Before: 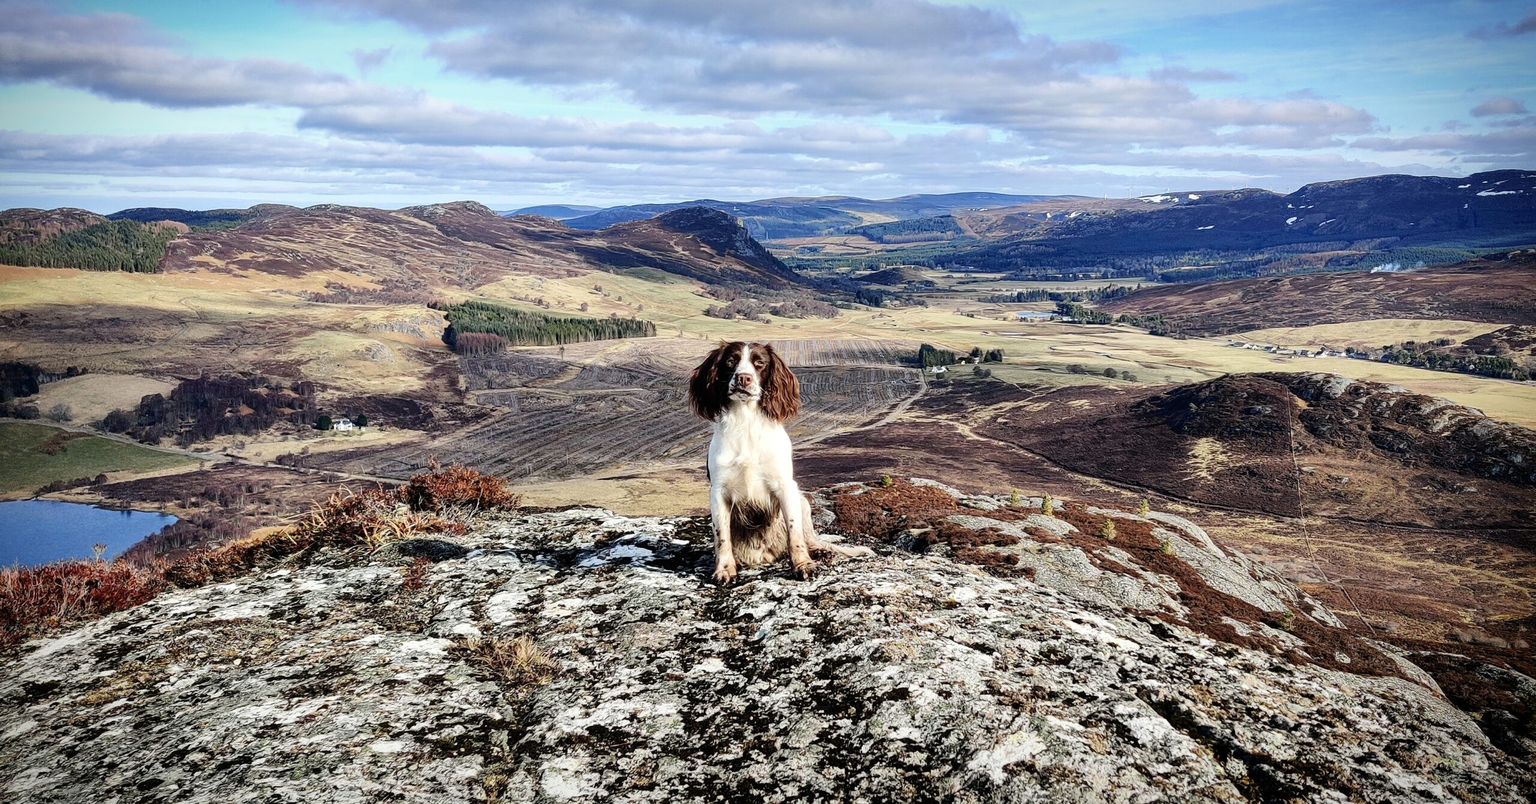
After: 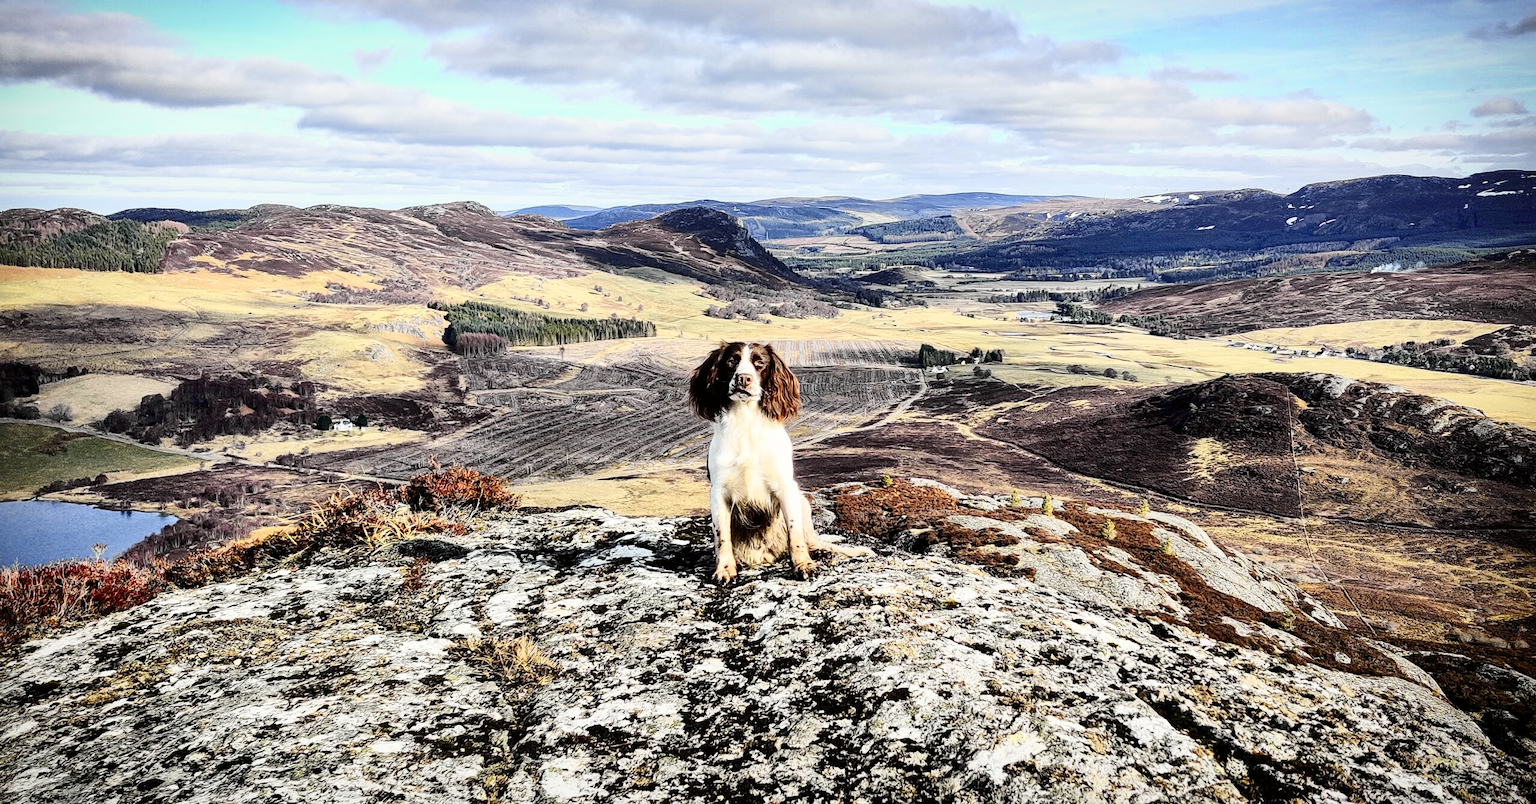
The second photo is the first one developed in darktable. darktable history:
tone curve: curves: ch0 [(0, 0.008) (0.107, 0.083) (0.283, 0.287) (0.429, 0.51) (0.607, 0.739) (0.789, 0.893) (0.998, 0.978)]; ch1 [(0, 0) (0.323, 0.339) (0.438, 0.427) (0.478, 0.484) (0.502, 0.502) (0.527, 0.525) (0.571, 0.579) (0.608, 0.629) (0.669, 0.704) (0.859, 0.899) (1, 1)]; ch2 [(0, 0) (0.33, 0.347) (0.421, 0.456) (0.473, 0.498) (0.502, 0.504) (0.522, 0.524) (0.549, 0.567) (0.593, 0.626) (0.676, 0.724) (1, 1)], color space Lab, independent channels, preserve colors none
color balance: mode lift, gamma, gain (sRGB)
local contrast: mode bilateral grid, contrast 20, coarseness 50, detail 130%, midtone range 0.2
